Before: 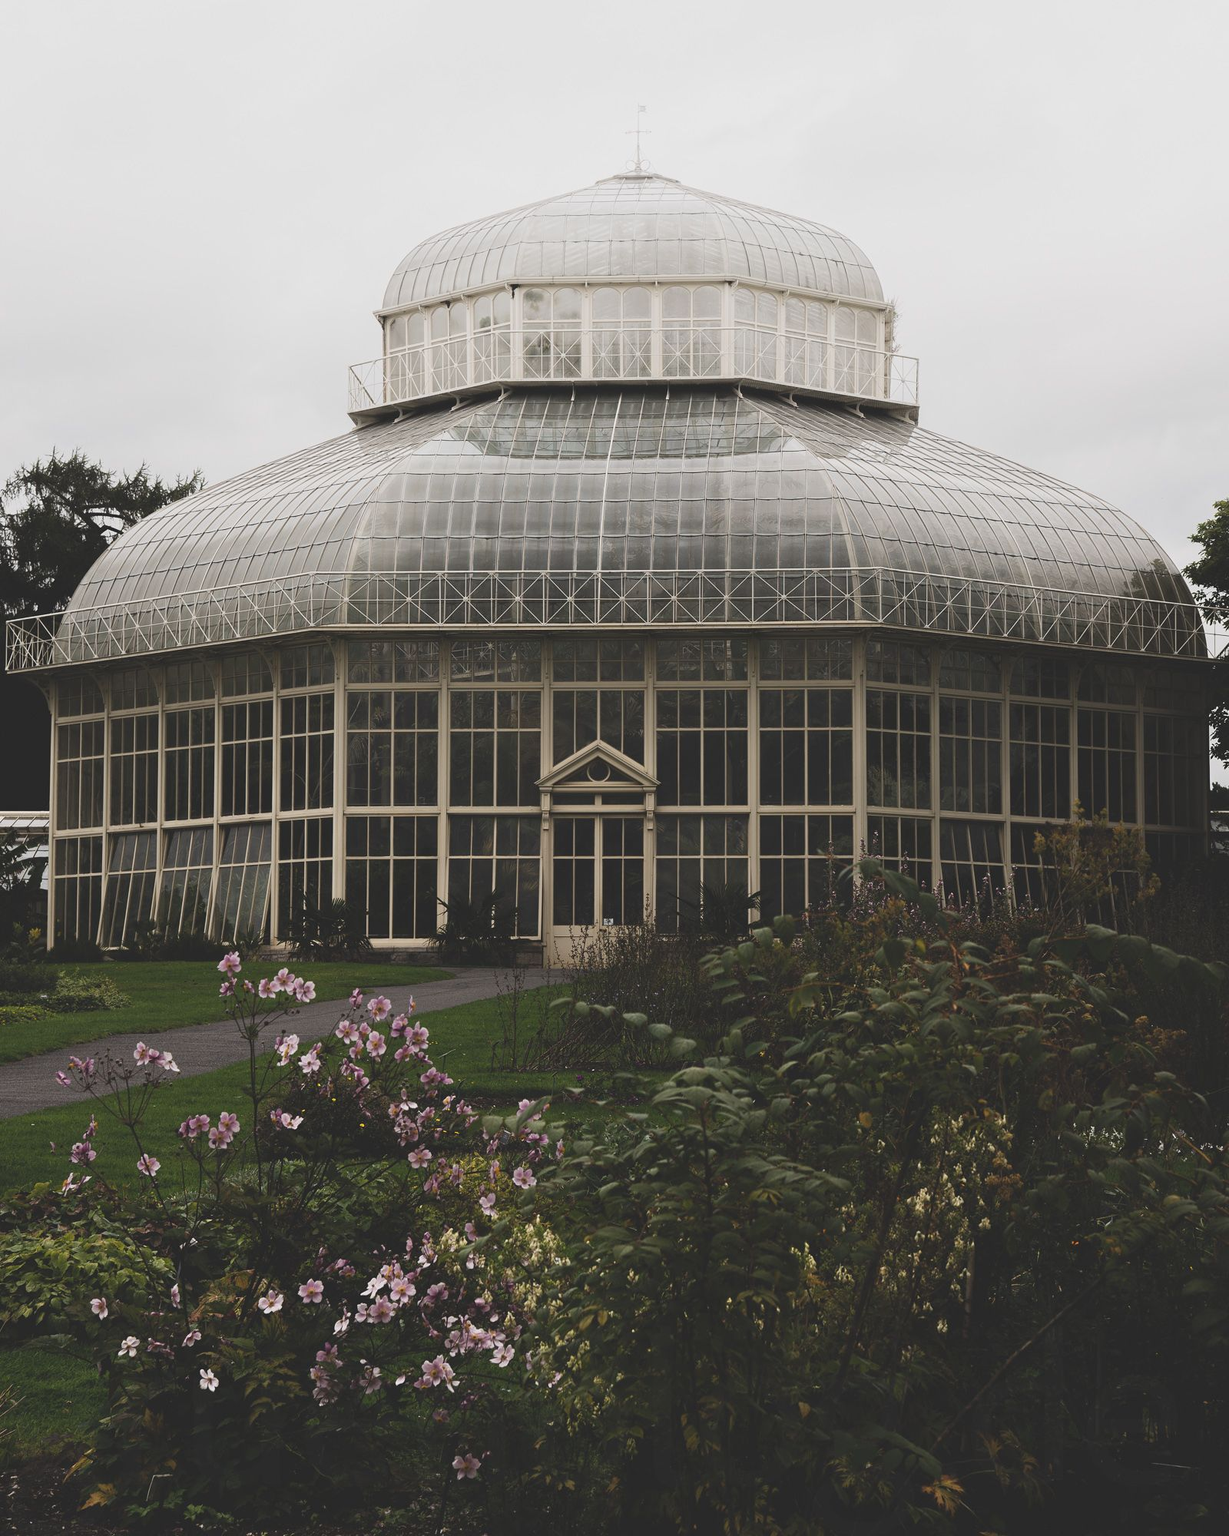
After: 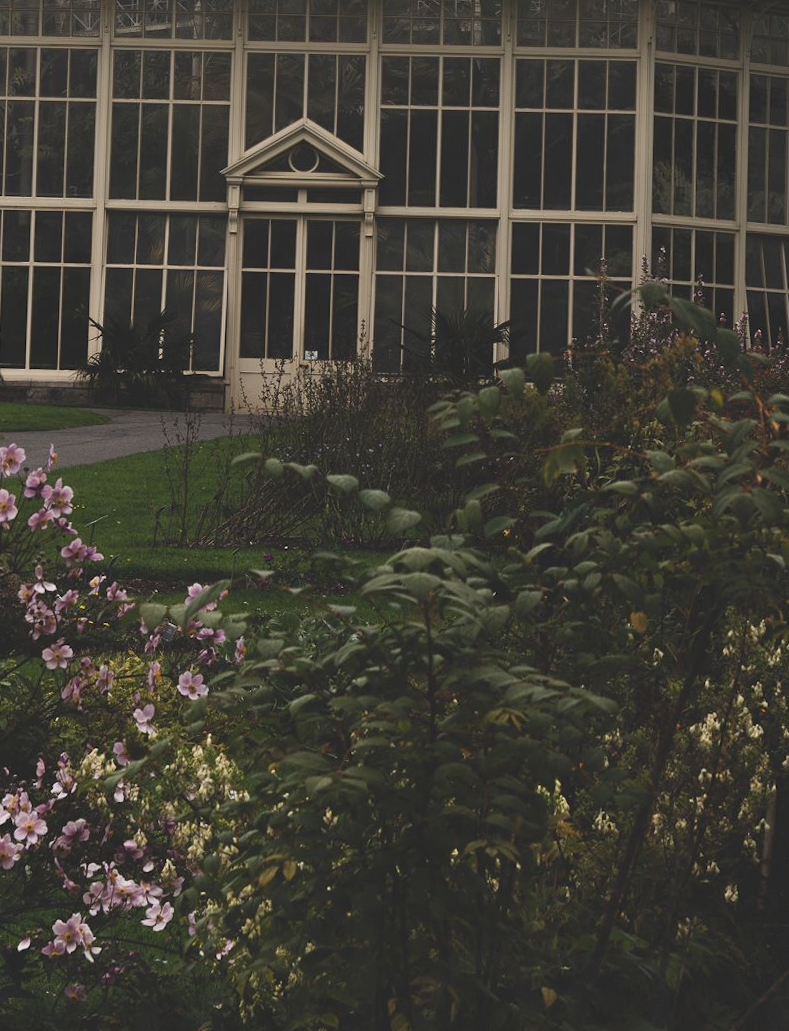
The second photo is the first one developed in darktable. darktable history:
crop: left 29.672%, top 41.786%, right 20.851%, bottom 3.487%
rotate and perspective: rotation 1.57°, crop left 0.018, crop right 0.982, crop top 0.039, crop bottom 0.961
